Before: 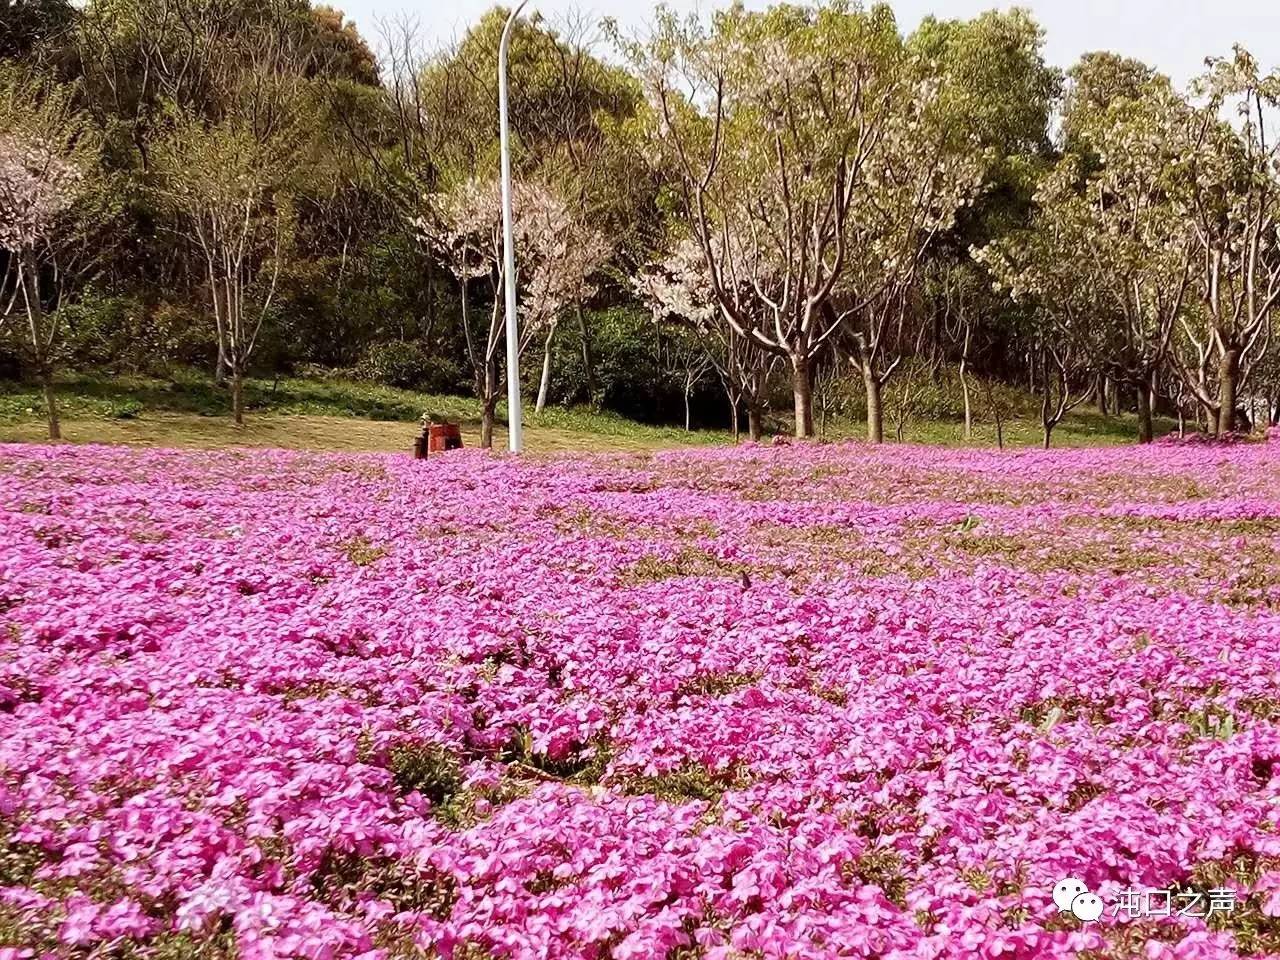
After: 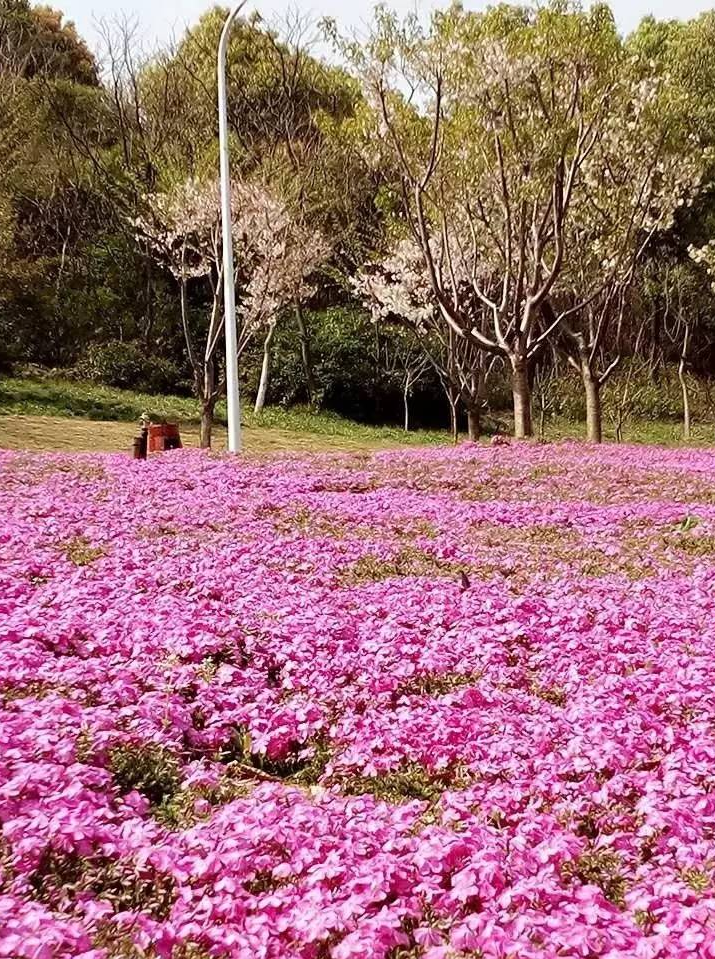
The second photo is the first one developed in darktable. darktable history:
crop: left 21.994%, right 22.095%, bottom 0.002%
